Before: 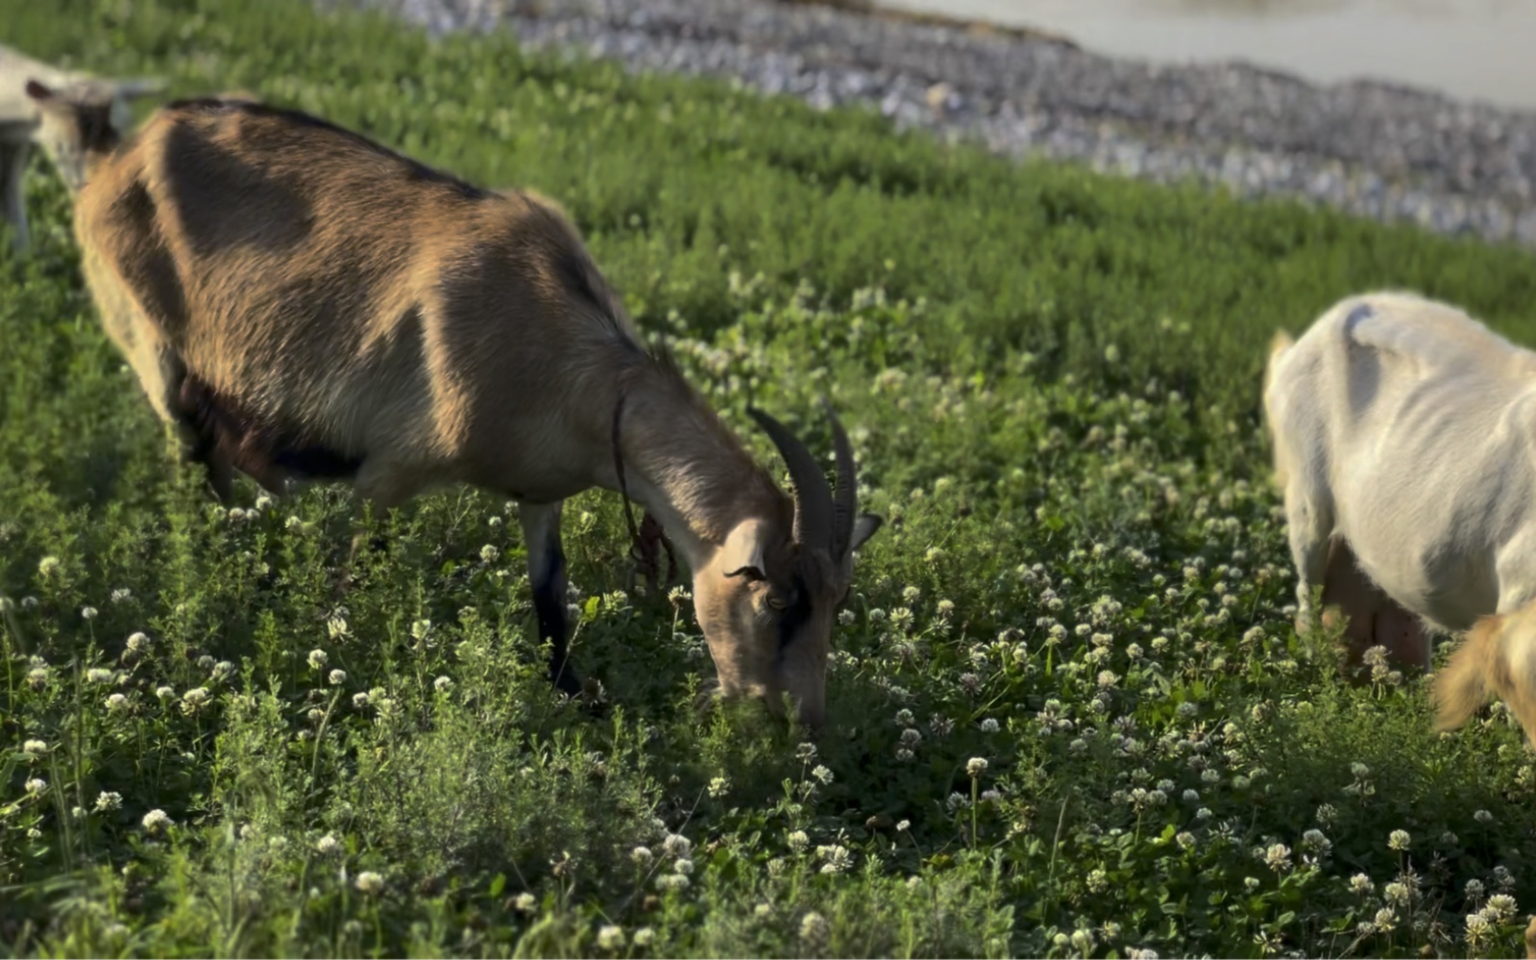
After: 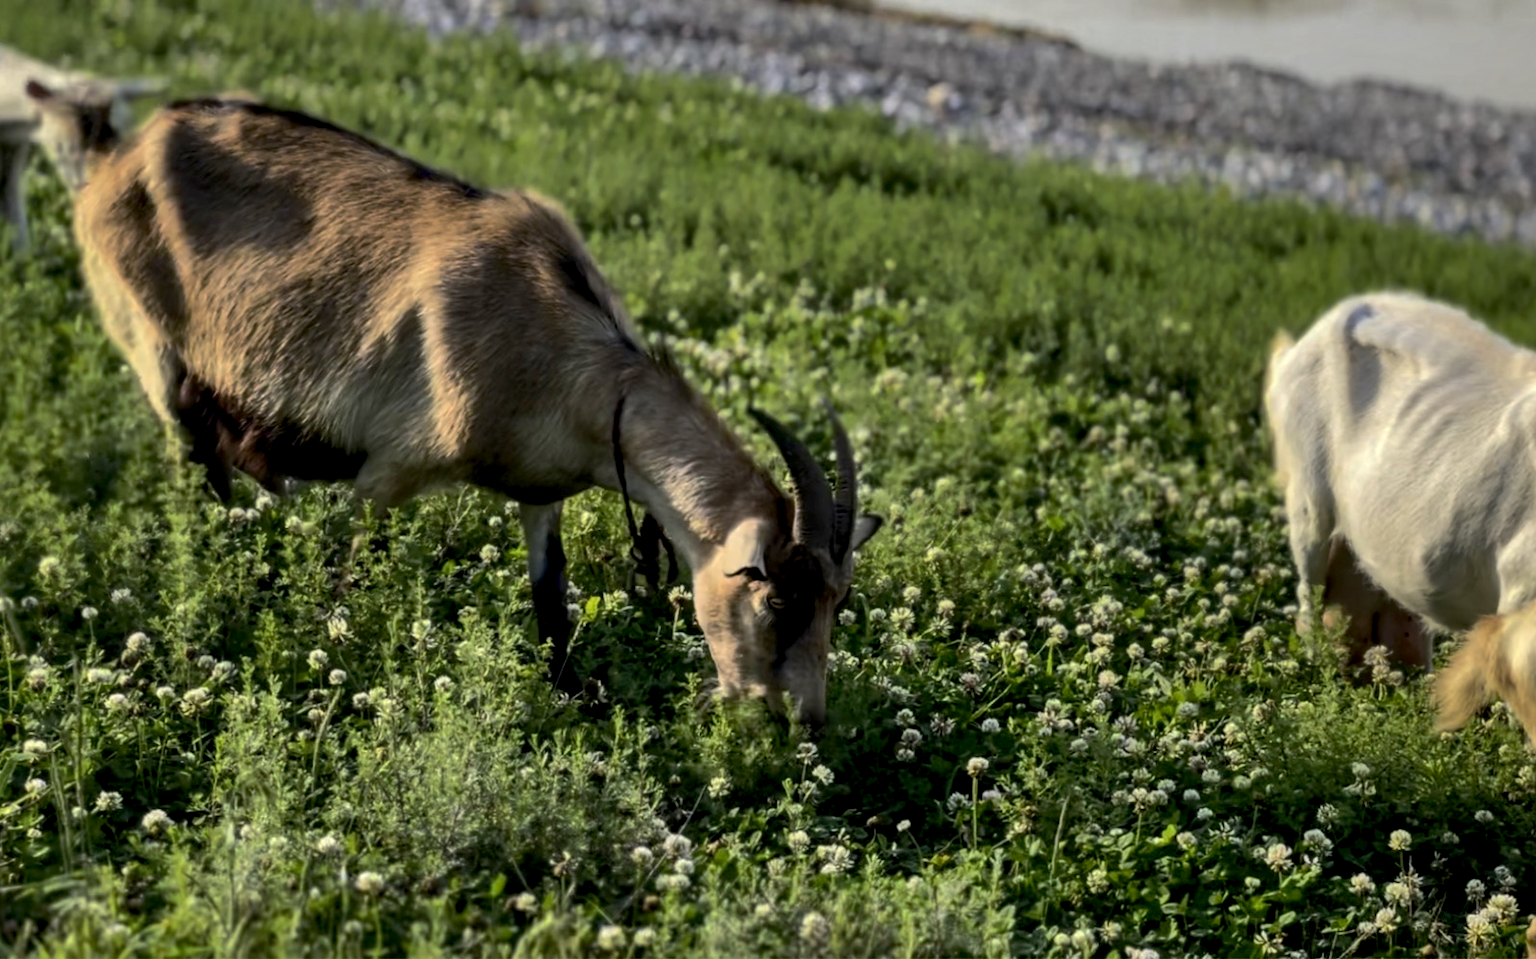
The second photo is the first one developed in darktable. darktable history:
shadows and highlights: radius 102.38, shadows 50.38, highlights -64.29, soften with gaussian
exposure: black level correction 0.009, exposure 0.015 EV, compensate exposure bias true, compensate highlight preservation false
local contrast: on, module defaults
